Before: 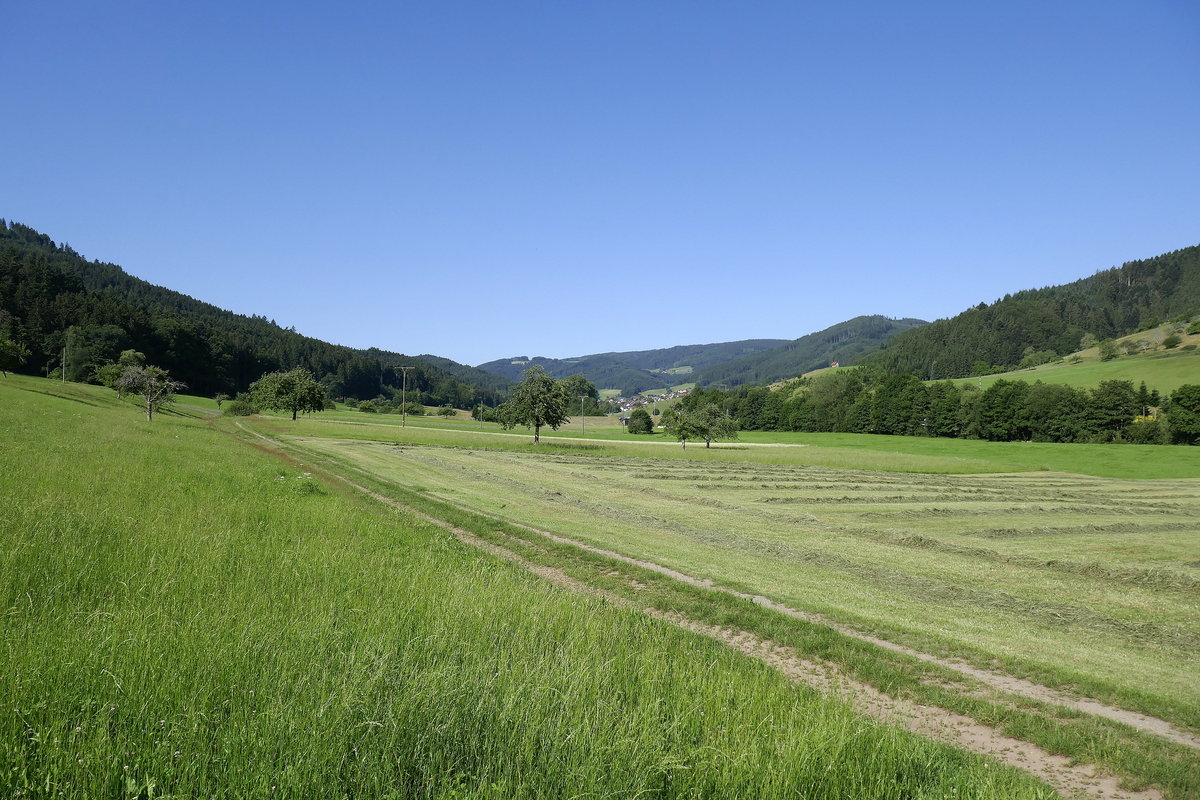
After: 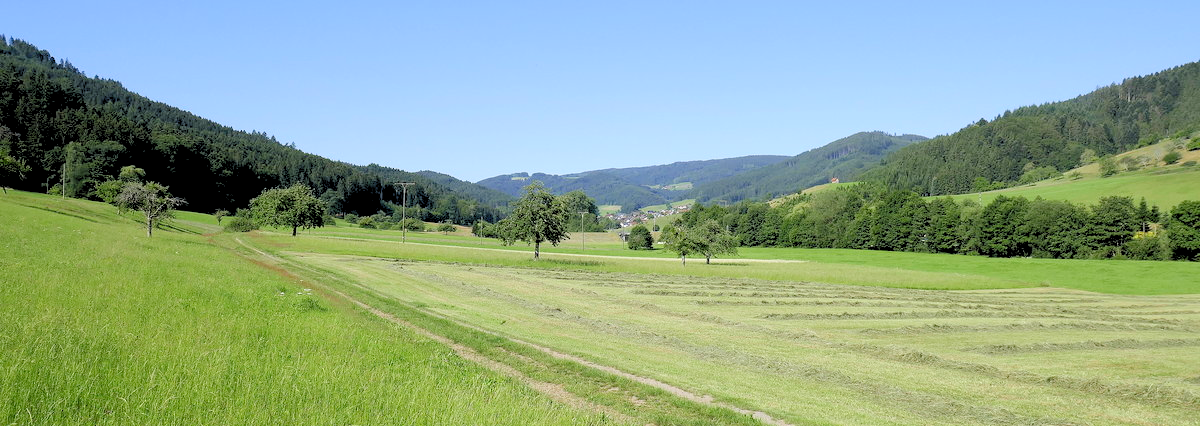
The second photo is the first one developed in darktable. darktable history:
crop and rotate: top 23.144%, bottom 23.587%
levels: levels [0.093, 0.434, 0.988]
